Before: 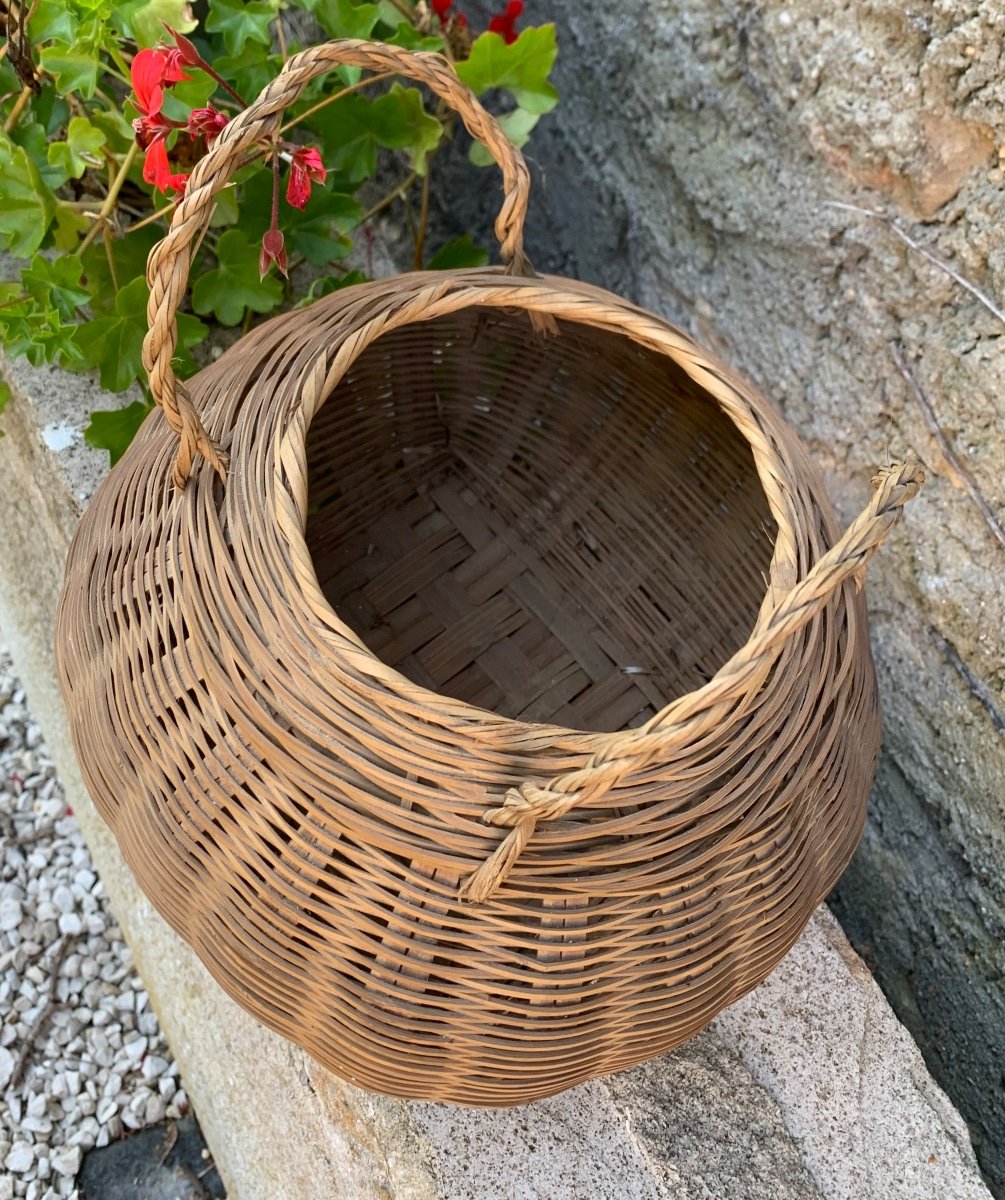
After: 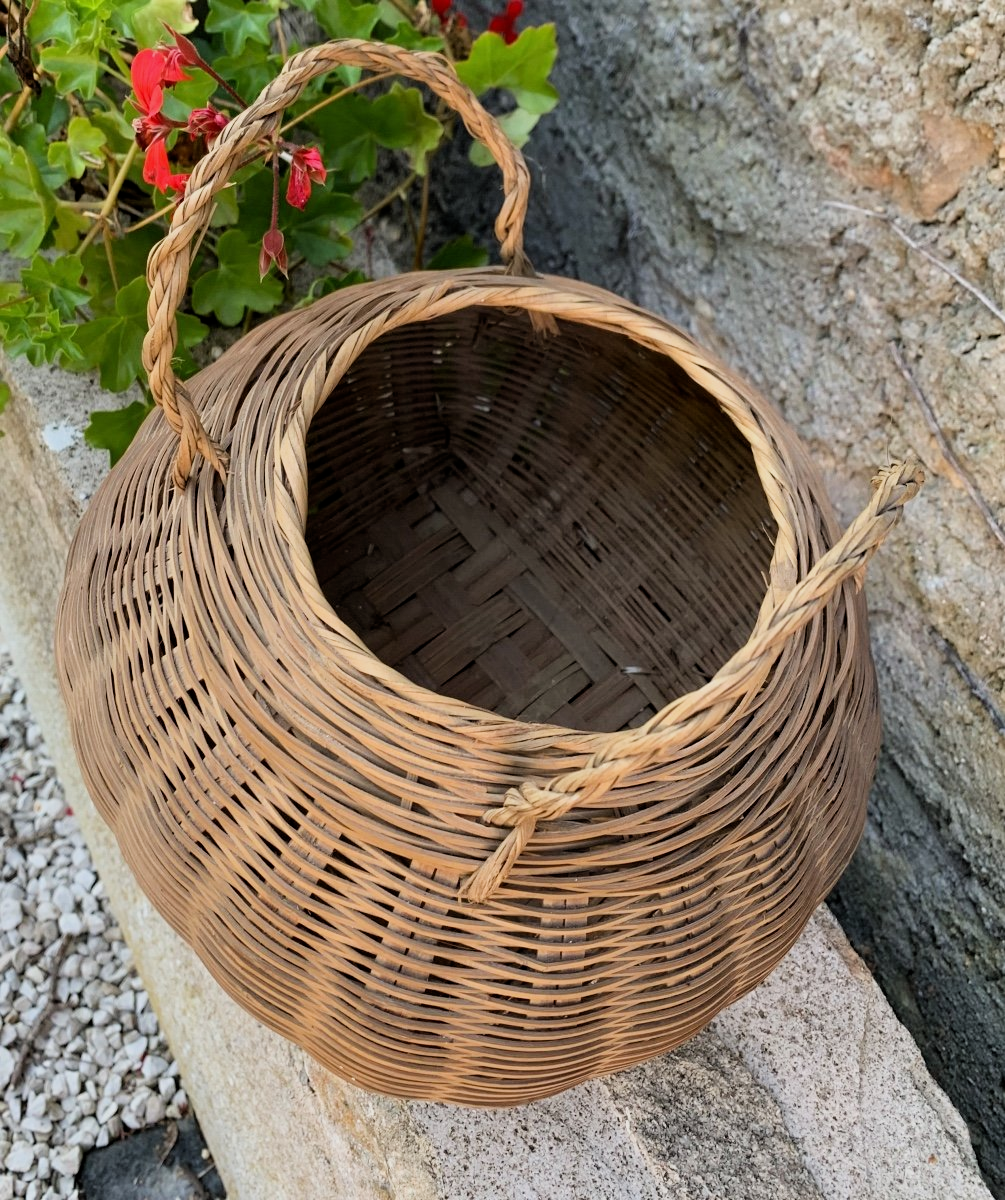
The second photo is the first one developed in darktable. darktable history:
filmic rgb: middle gray luminance 9.39%, black relative exposure -10.59 EV, white relative exposure 3.43 EV, target black luminance 0%, hardness 5.97, latitude 59.48%, contrast 1.086, highlights saturation mix 6.23%, shadows ↔ highlights balance 28.78%, iterations of high-quality reconstruction 10
